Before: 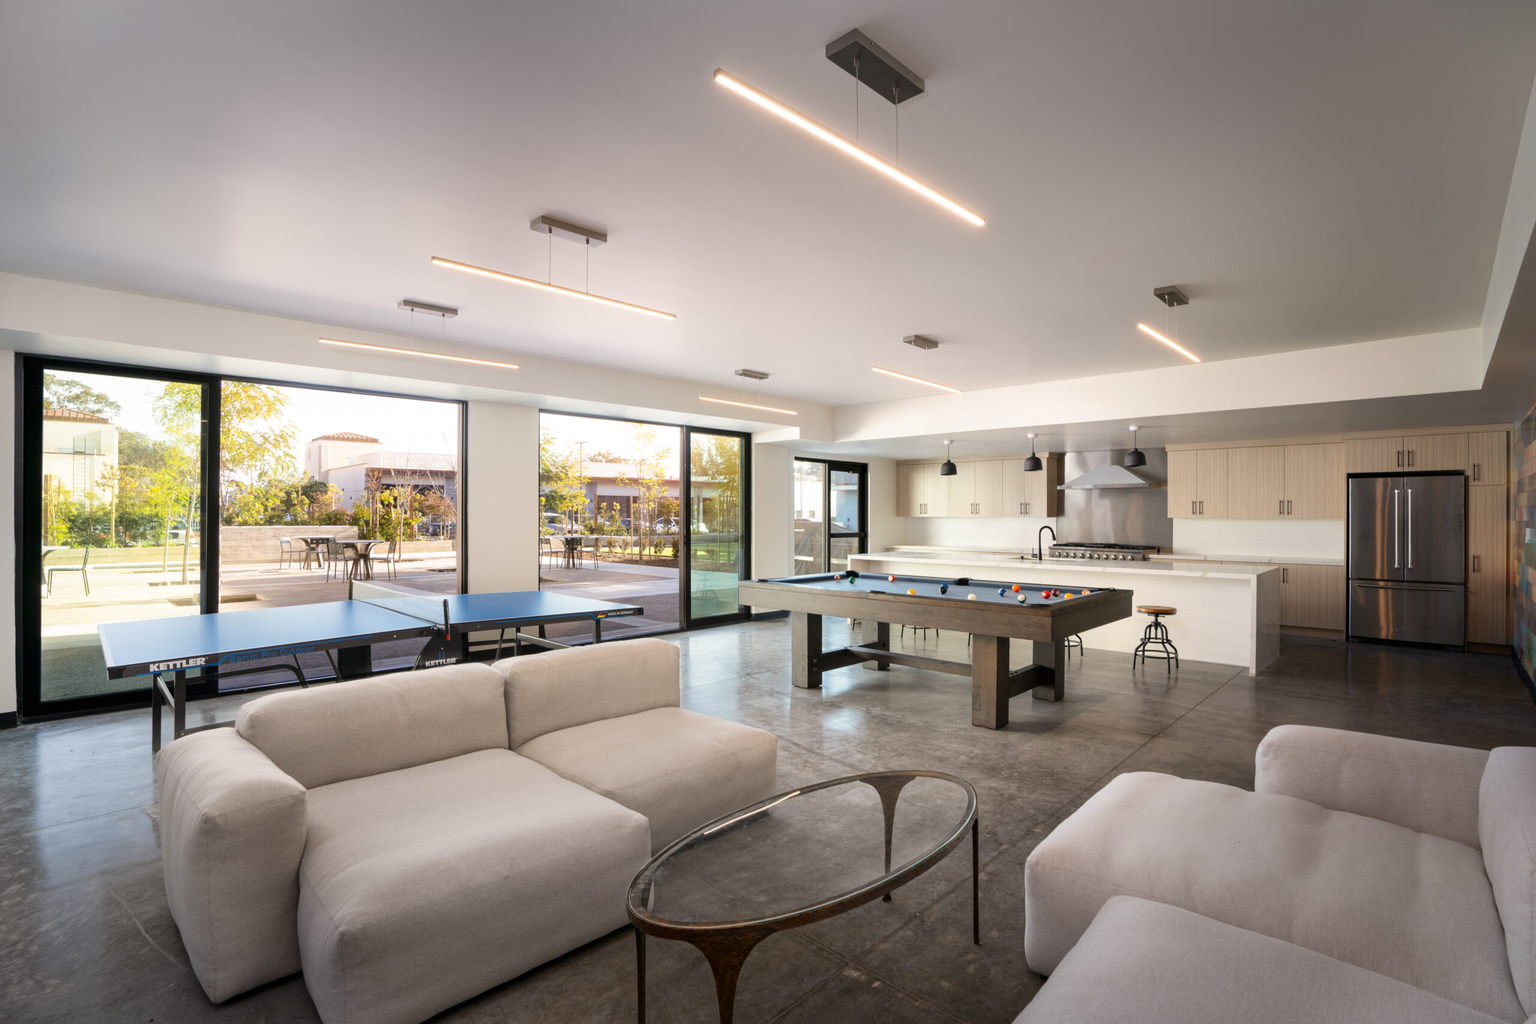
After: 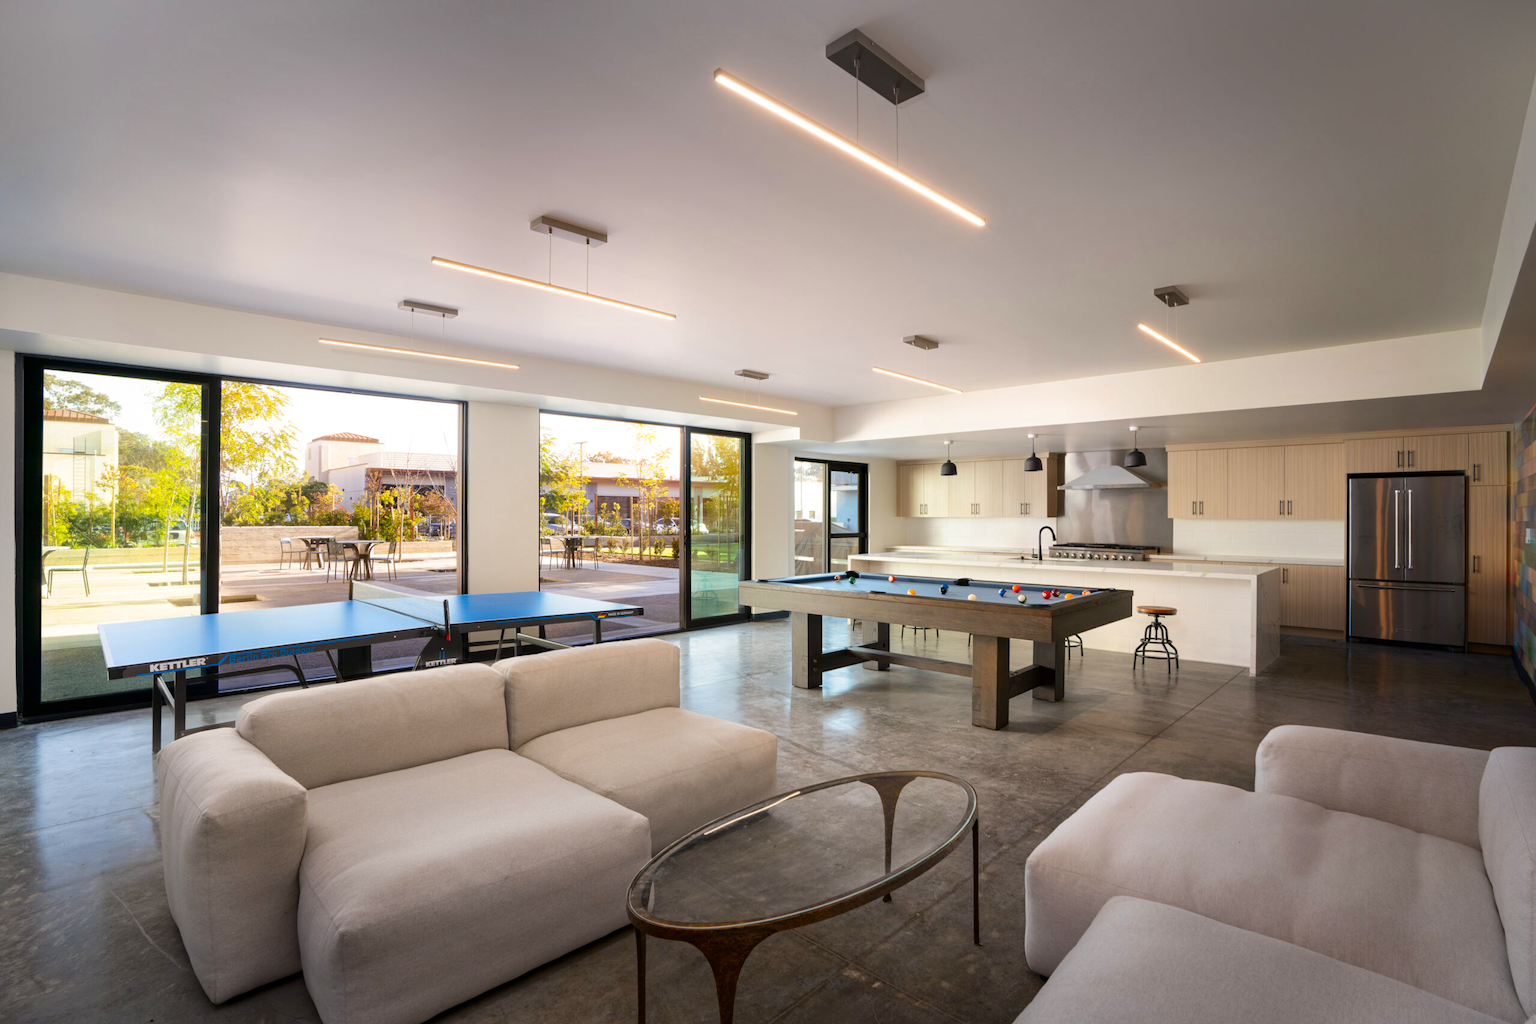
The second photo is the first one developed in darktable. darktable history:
contrast brightness saturation: brightness -0.022, saturation 0.338
color zones: curves: ch0 [(0.068, 0.464) (0.25, 0.5) (0.48, 0.508) (0.75, 0.536) (0.886, 0.476) (0.967, 0.456)]; ch1 [(0.066, 0.456) (0.25, 0.5) (0.616, 0.508) (0.746, 0.56) (0.934, 0.444)]
tone equalizer: edges refinement/feathering 500, mask exposure compensation -1.57 EV, preserve details no
